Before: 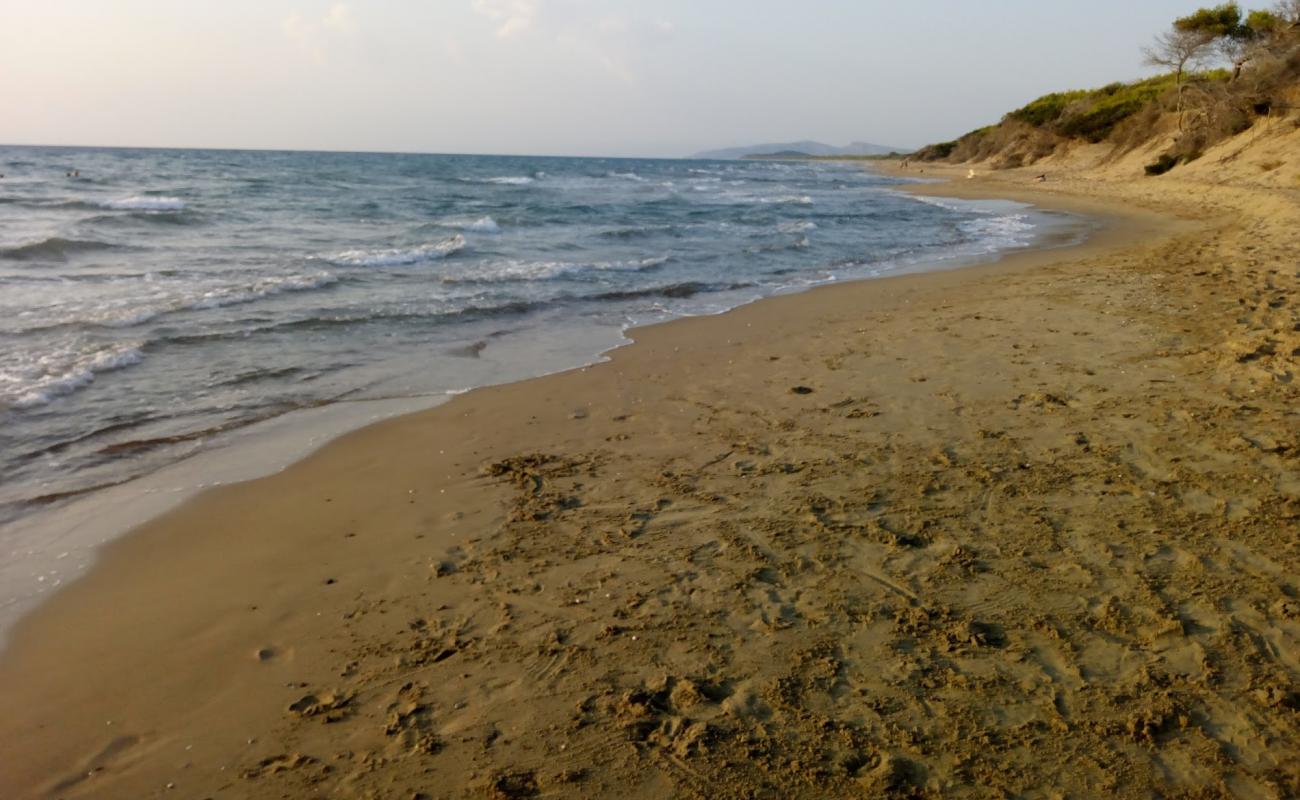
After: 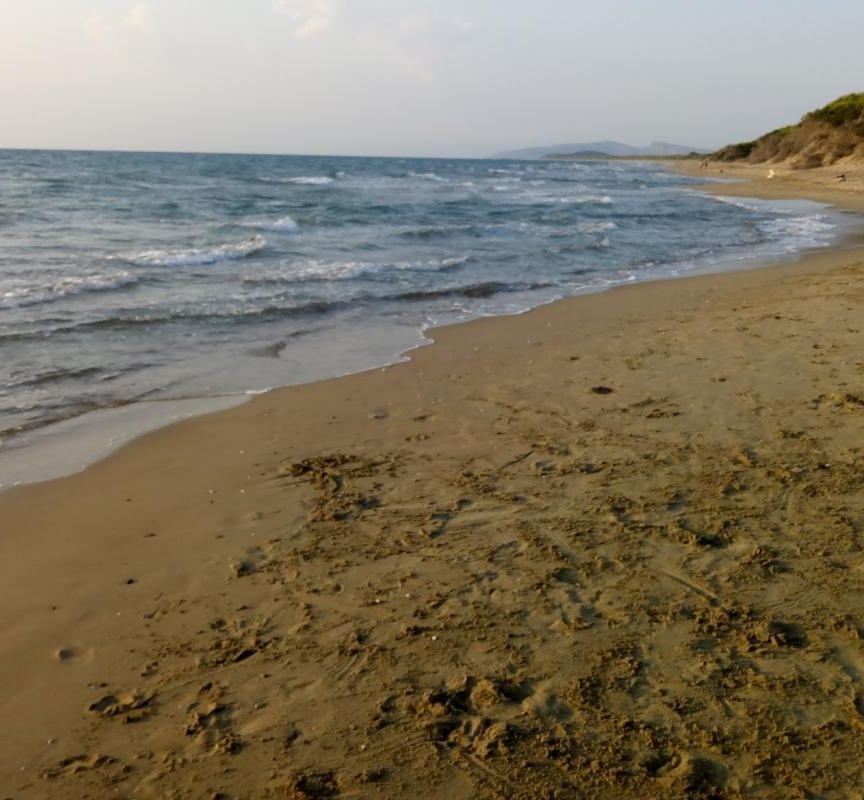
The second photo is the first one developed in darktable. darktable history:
crop and rotate: left 15.428%, right 18.049%
